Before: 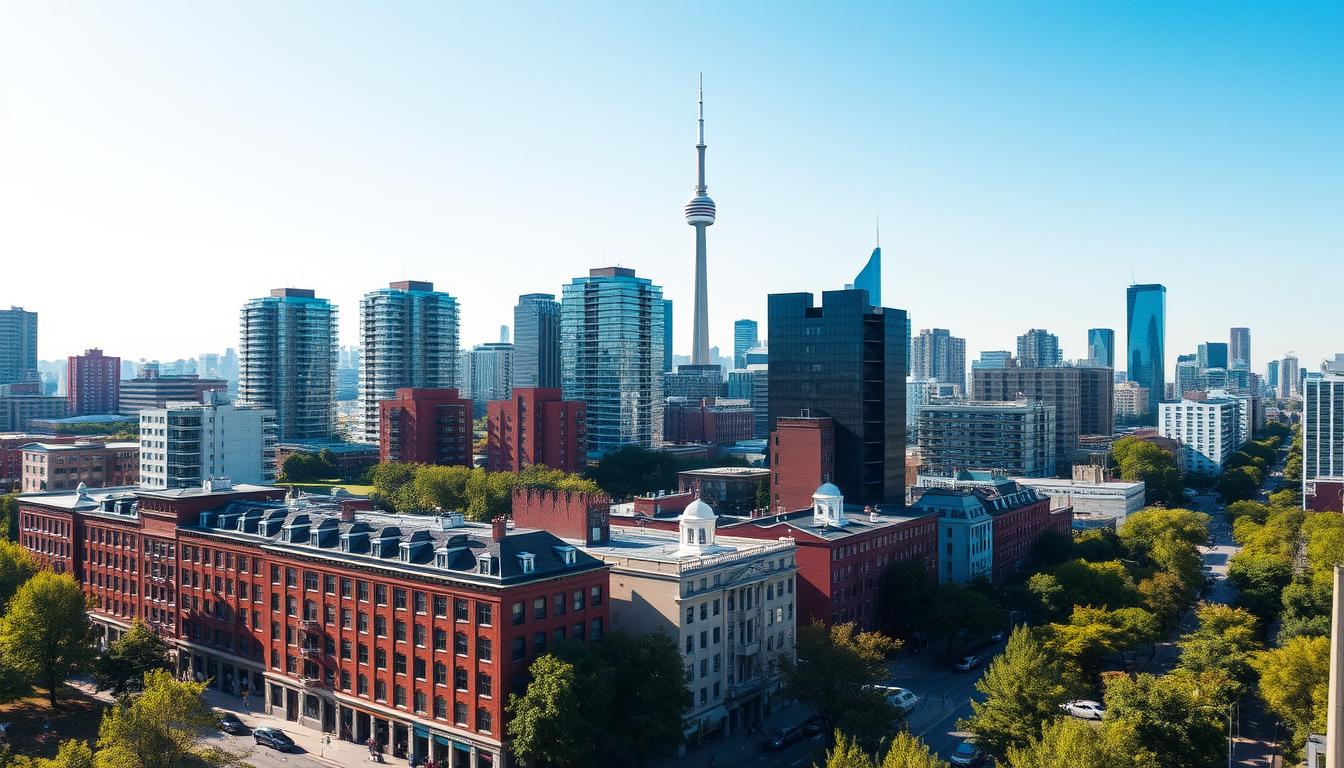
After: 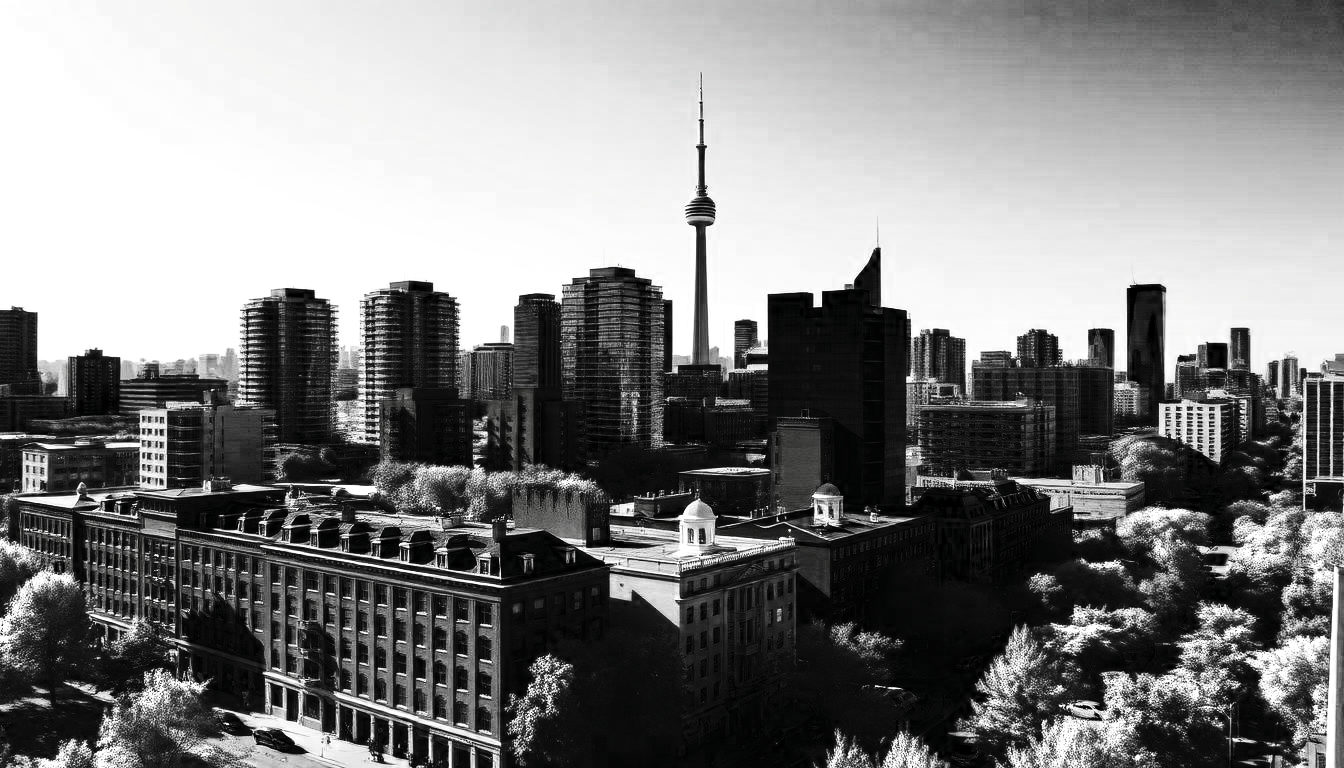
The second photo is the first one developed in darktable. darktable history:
tone curve: curves: ch0 [(0, 0) (0.003, 0) (0.011, 0) (0.025, 0) (0.044, 0.006) (0.069, 0.024) (0.1, 0.038) (0.136, 0.052) (0.177, 0.08) (0.224, 0.112) (0.277, 0.145) (0.335, 0.206) (0.399, 0.284) (0.468, 0.372) (0.543, 0.477) (0.623, 0.593) (0.709, 0.717) (0.801, 0.815) (0.898, 0.92) (1, 1)], preserve colors none
color look up table: target L [104.42, 105.06, 83.84, 104.74, 104.42, 104.42, 105.06, 67.74, 56.32, 27.09, 201.43, 104.11, 105.06, 61.7, 104.74, 81.93, 104.42, 52.54, 42.37, 64.74, 54.24, 3.781, 32.75, 21.7, 92.35, 55.54, 68.74, 57.87, 24.42, 5.749, 66.24, 5.749, 0, 4.324, 24.42, 3.781, 41.55, 3.781, 3.781, 3.781, 7.743, 0, 3.781, 72.21, 75.15, 62.46, 3.781, 9.762, 32.32], target a [0.001 ×9, 0, 0, 0.001 ×10, -1.591, 0.001, 0, 0, 0.001, 0.001, 0.001, -0.123, 0, 0.001, 0, 0, 0, -0.123, -1.591, 0.001, -1.591, -1.591, -1.591, 0, 0, -1.591, 0.001, 0.001, 0.001, -1.591, 0, 0.001], target b [-0.004, -0.004, -0.007, -0.004 ×4, -0.006, -0.006, 0.002, -0.001, -0.004, -0.004, -0.006, -0.004, -0.007, -0.004, -0.006, -0.003, -0.006, -0.006, 0.791, -0.004, 0.002, 0, -0.008, -0.006, -0.006, 1.549, -0.003, -0.006, -0.003, 0, -0.002, 1.549, 0.791, -0.003, 0.791, 0.791, 0.791, -0.002, 0, 0.791, -0.006, -0.006, -0.001, 0.791, -0.002, -0.006], num patches 49
